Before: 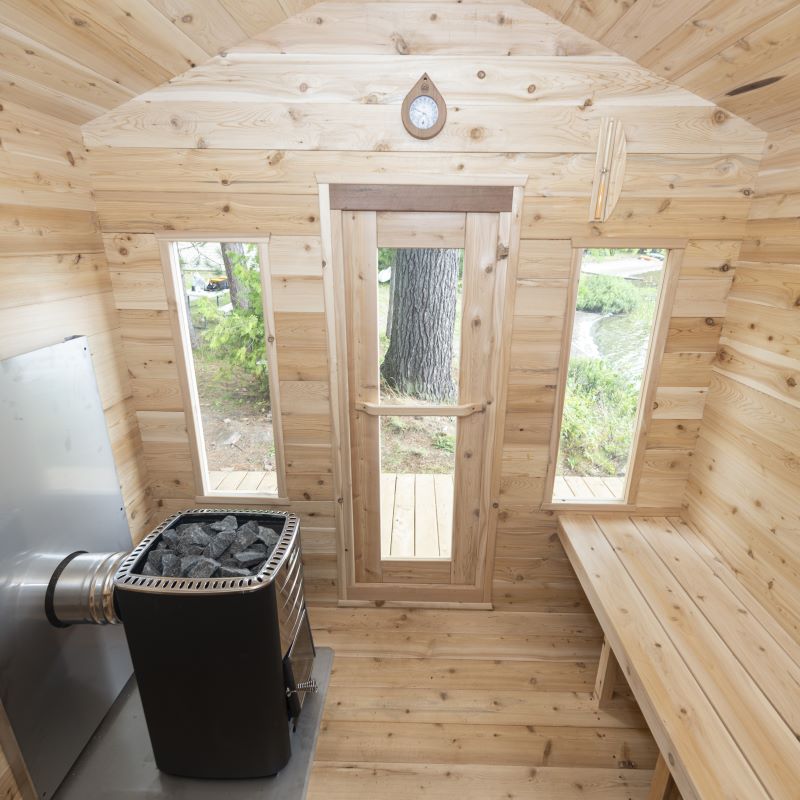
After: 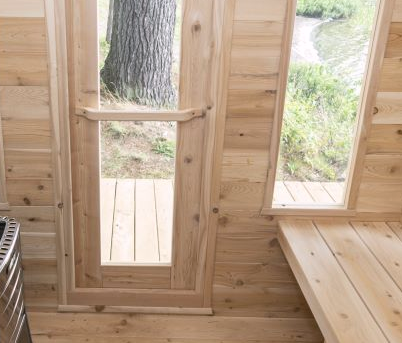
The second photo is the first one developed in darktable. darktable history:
crop: left 35.022%, top 36.947%, right 14.71%, bottom 20.079%
color correction: highlights a* 2.97, highlights b* -1.15, shadows a* -0.054, shadows b* 2.49, saturation 0.981
